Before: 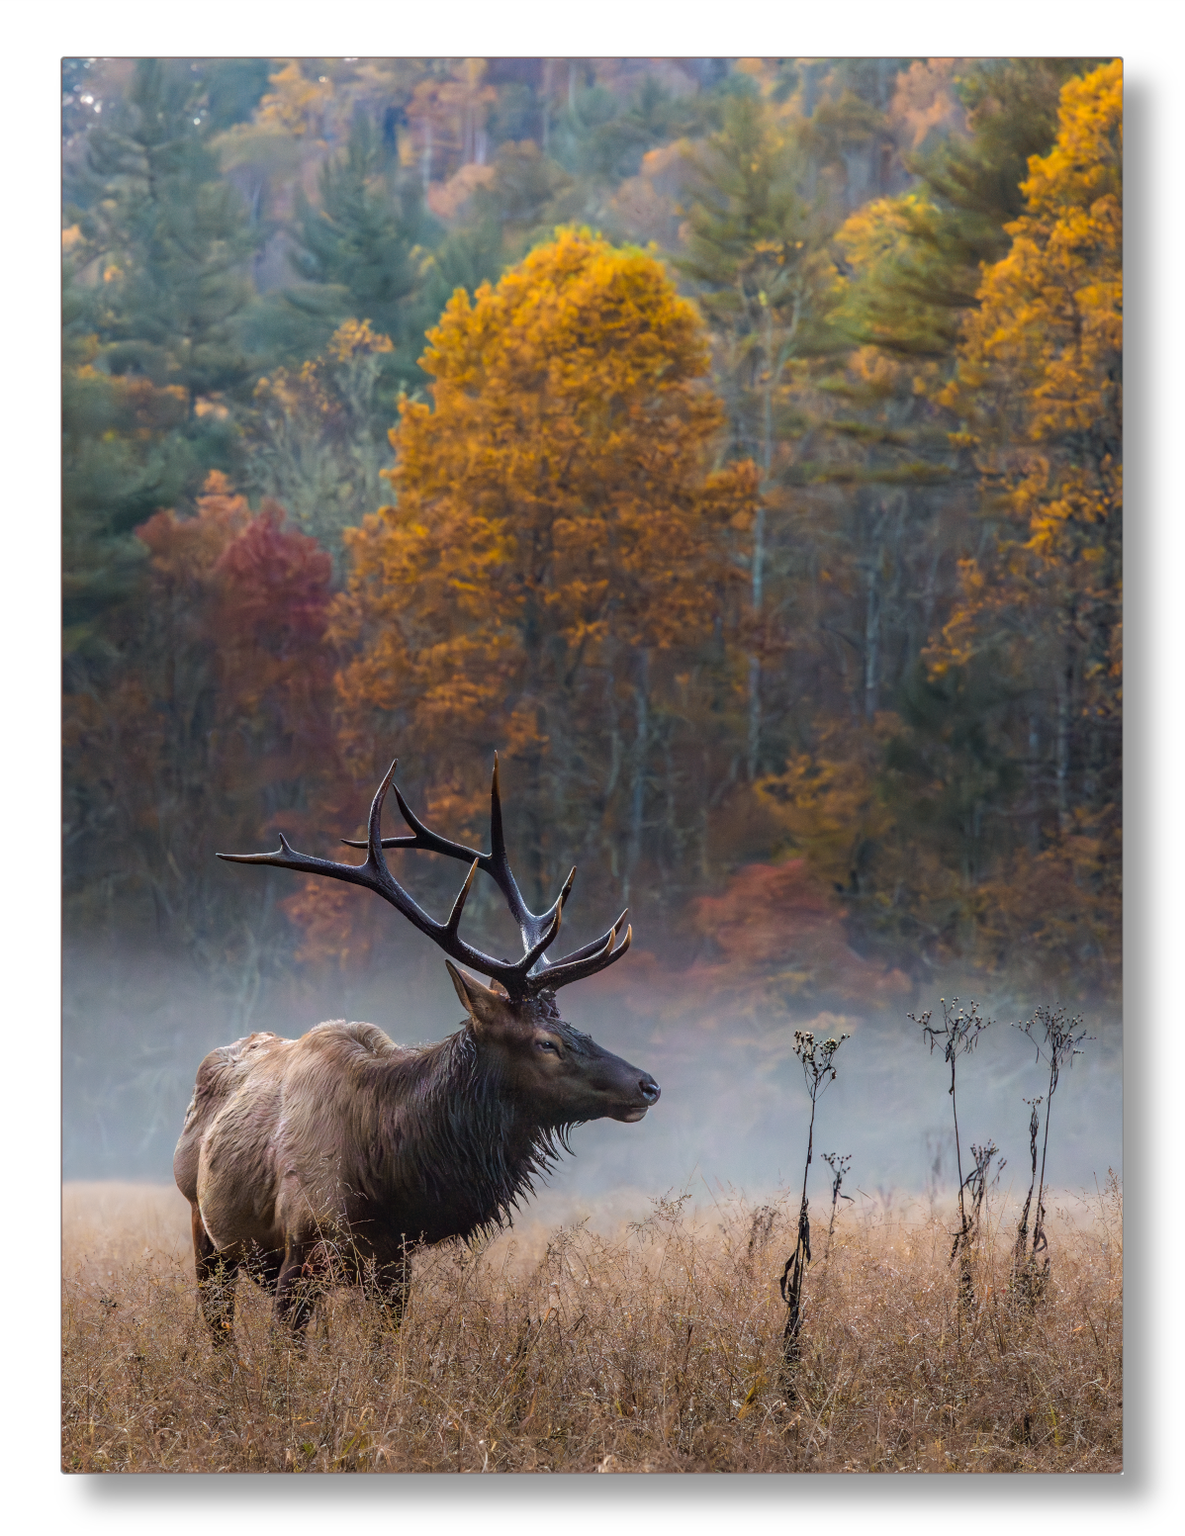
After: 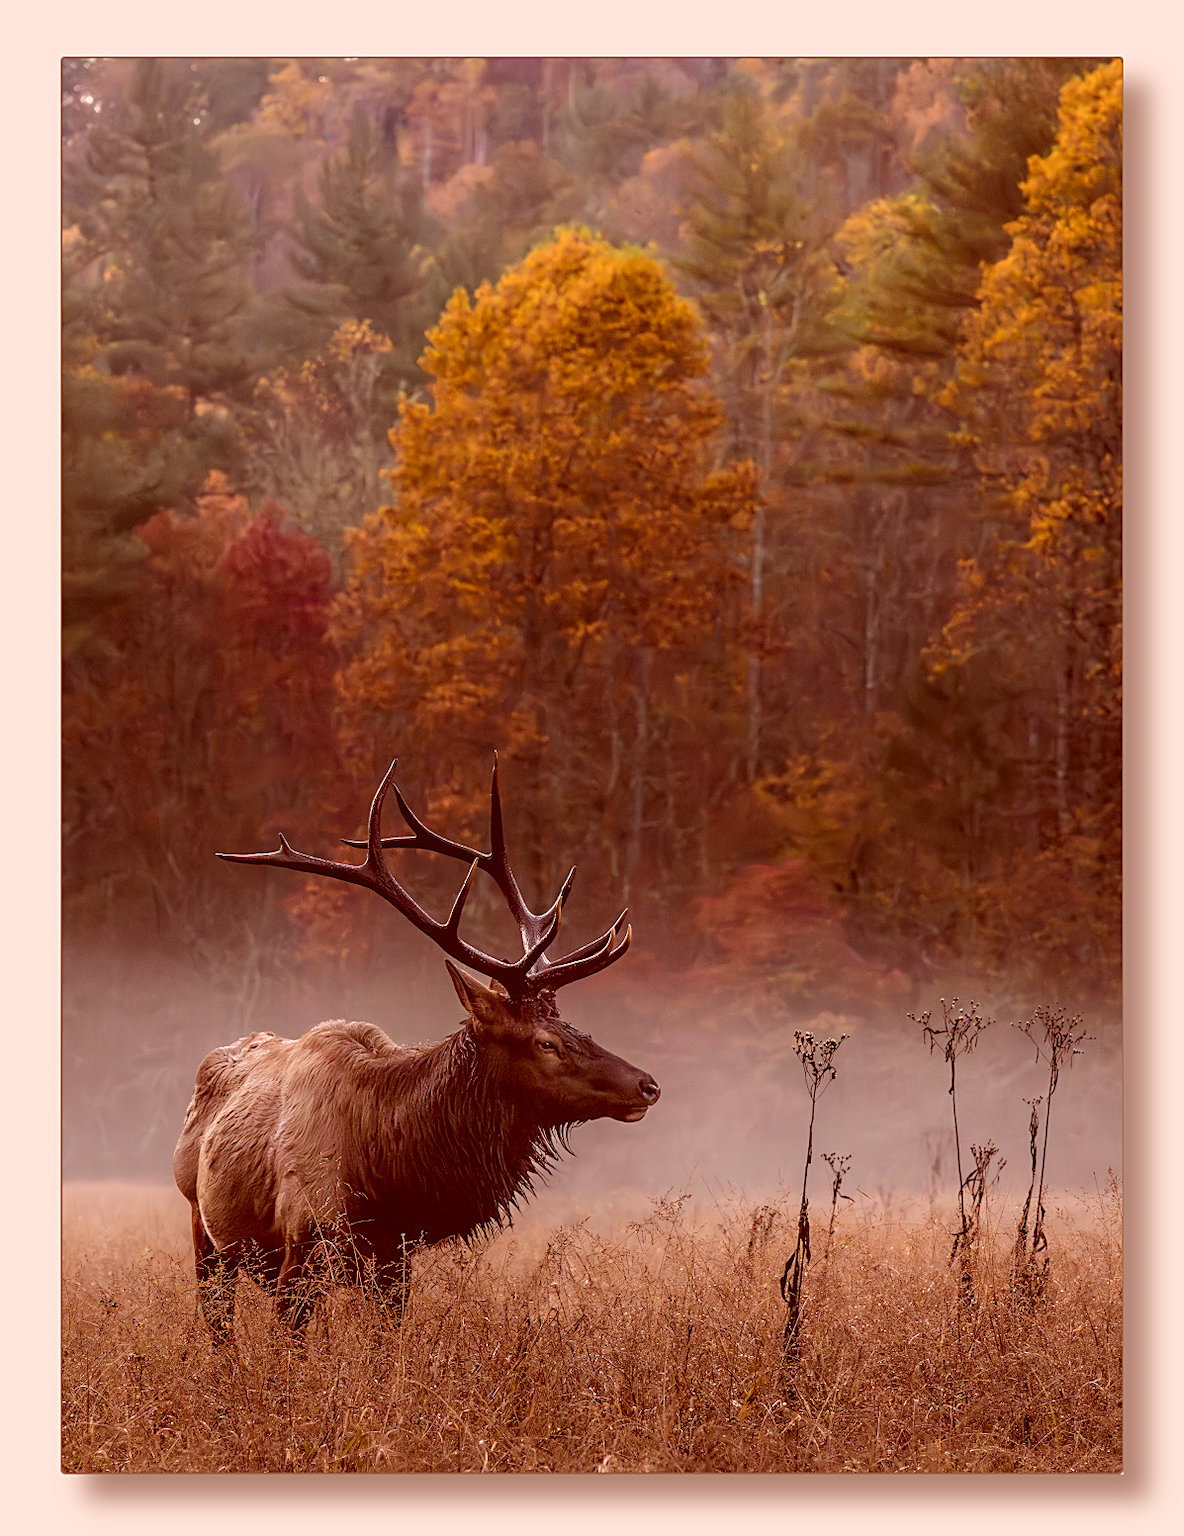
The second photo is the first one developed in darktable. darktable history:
sharpen: on, module defaults
color correction: highlights a* 9.25, highlights b* 8.57, shadows a* 39.22, shadows b* 39.46, saturation 0.793
exposure: exposure -0.323 EV, compensate highlight preservation false
color zones: curves: ch0 [(0.25, 0.5) (0.636, 0.25) (0.75, 0.5)]
